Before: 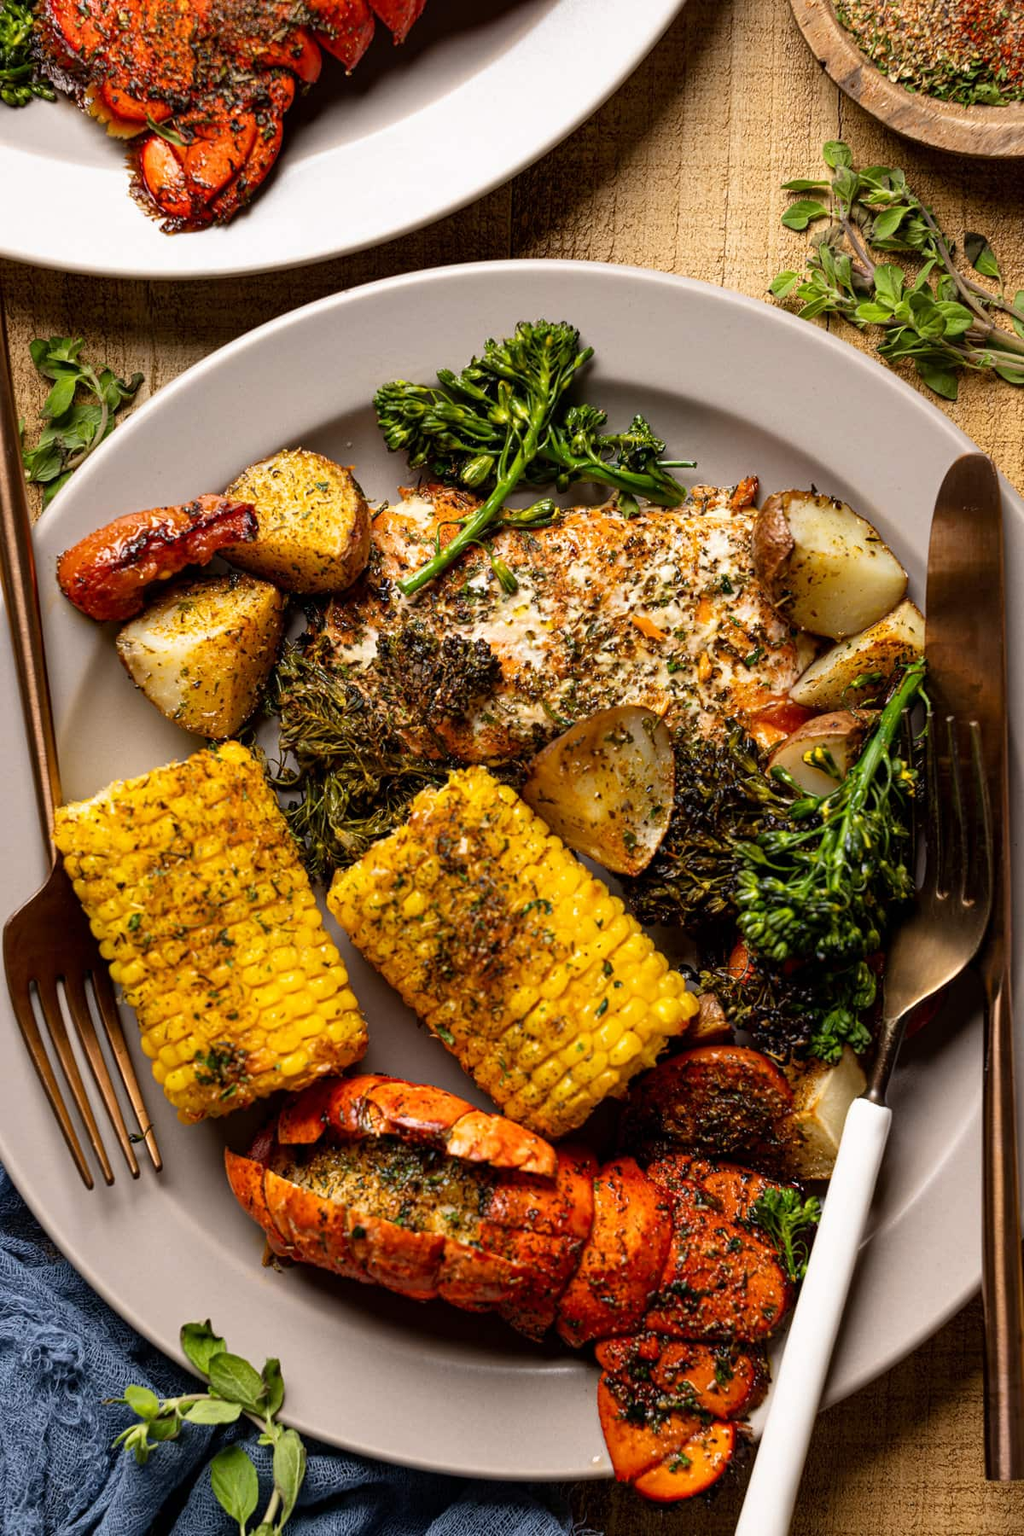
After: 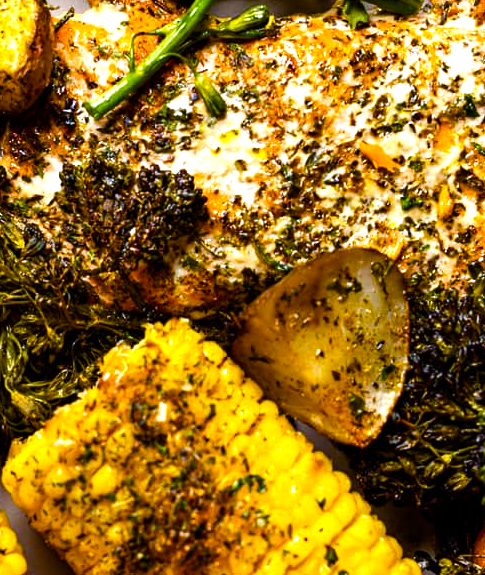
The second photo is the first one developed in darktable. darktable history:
color balance rgb: perceptual saturation grading › global saturation 20%, perceptual saturation grading › highlights -25%, perceptual saturation grading › shadows 50.52%, global vibrance 40.24%
white balance: red 0.954, blue 1.079
crop: left 31.751%, top 32.172%, right 27.8%, bottom 35.83%
tone equalizer: -8 EV -0.75 EV, -7 EV -0.7 EV, -6 EV -0.6 EV, -5 EV -0.4 EV, -3 EV 0.4 EV, -2 EV 0.6 EV, -1 EV 0.7 EV, +0 EV 0.75 EV, edges refinement/feathering 500, mask exposure compensation -1.57 EV, preserve details no
